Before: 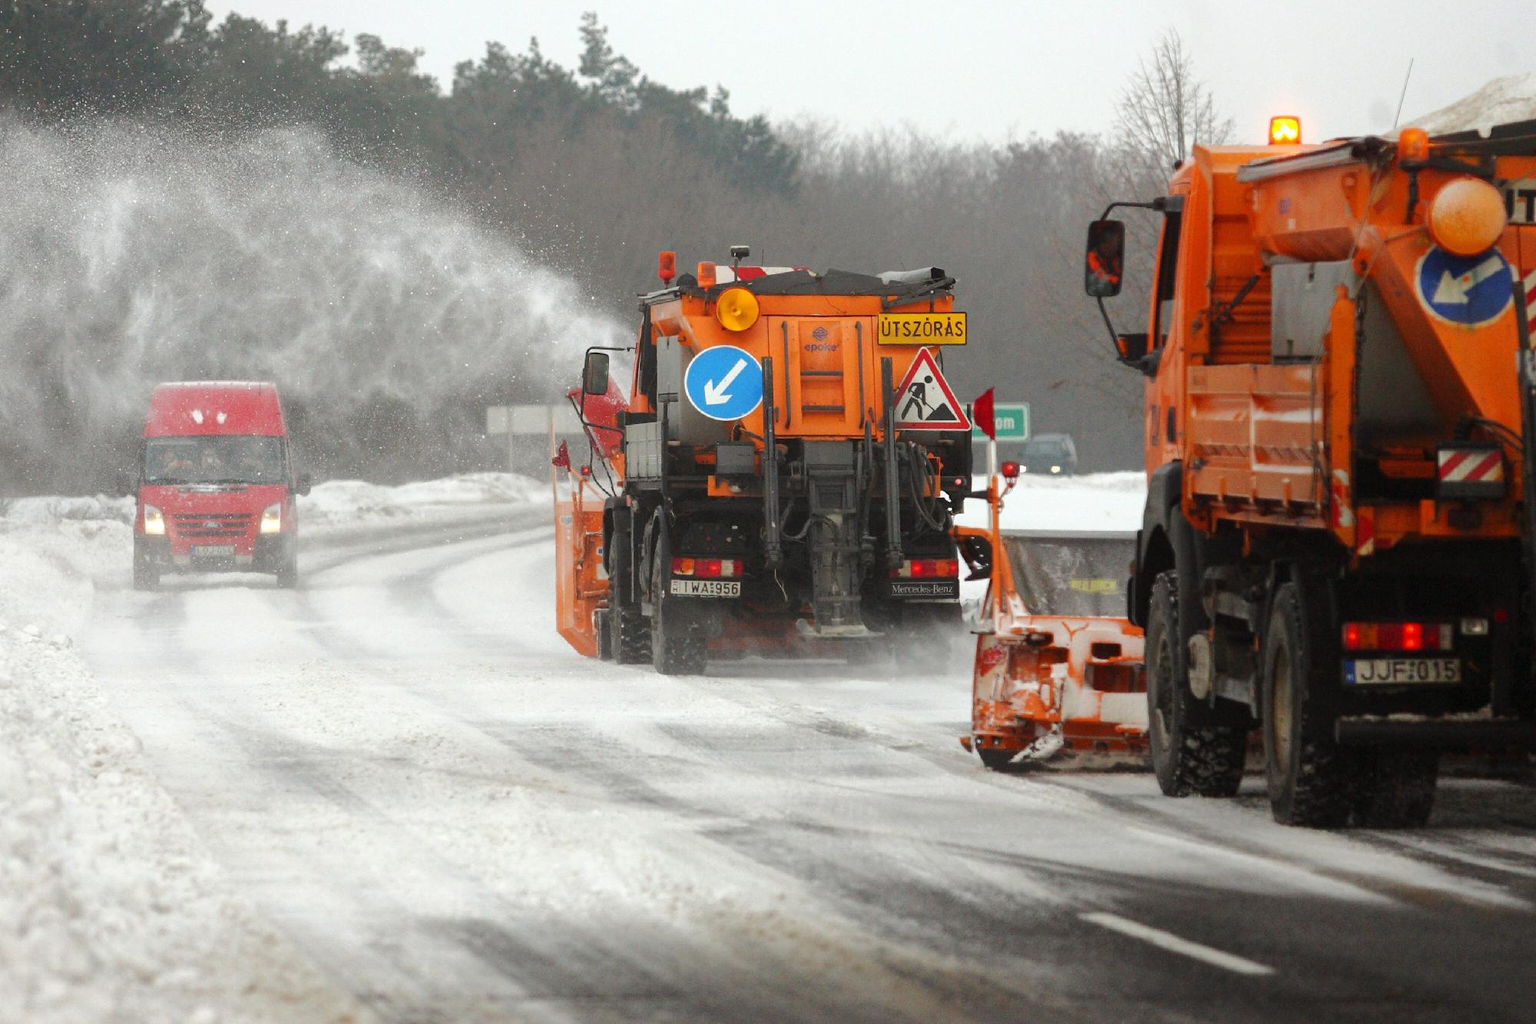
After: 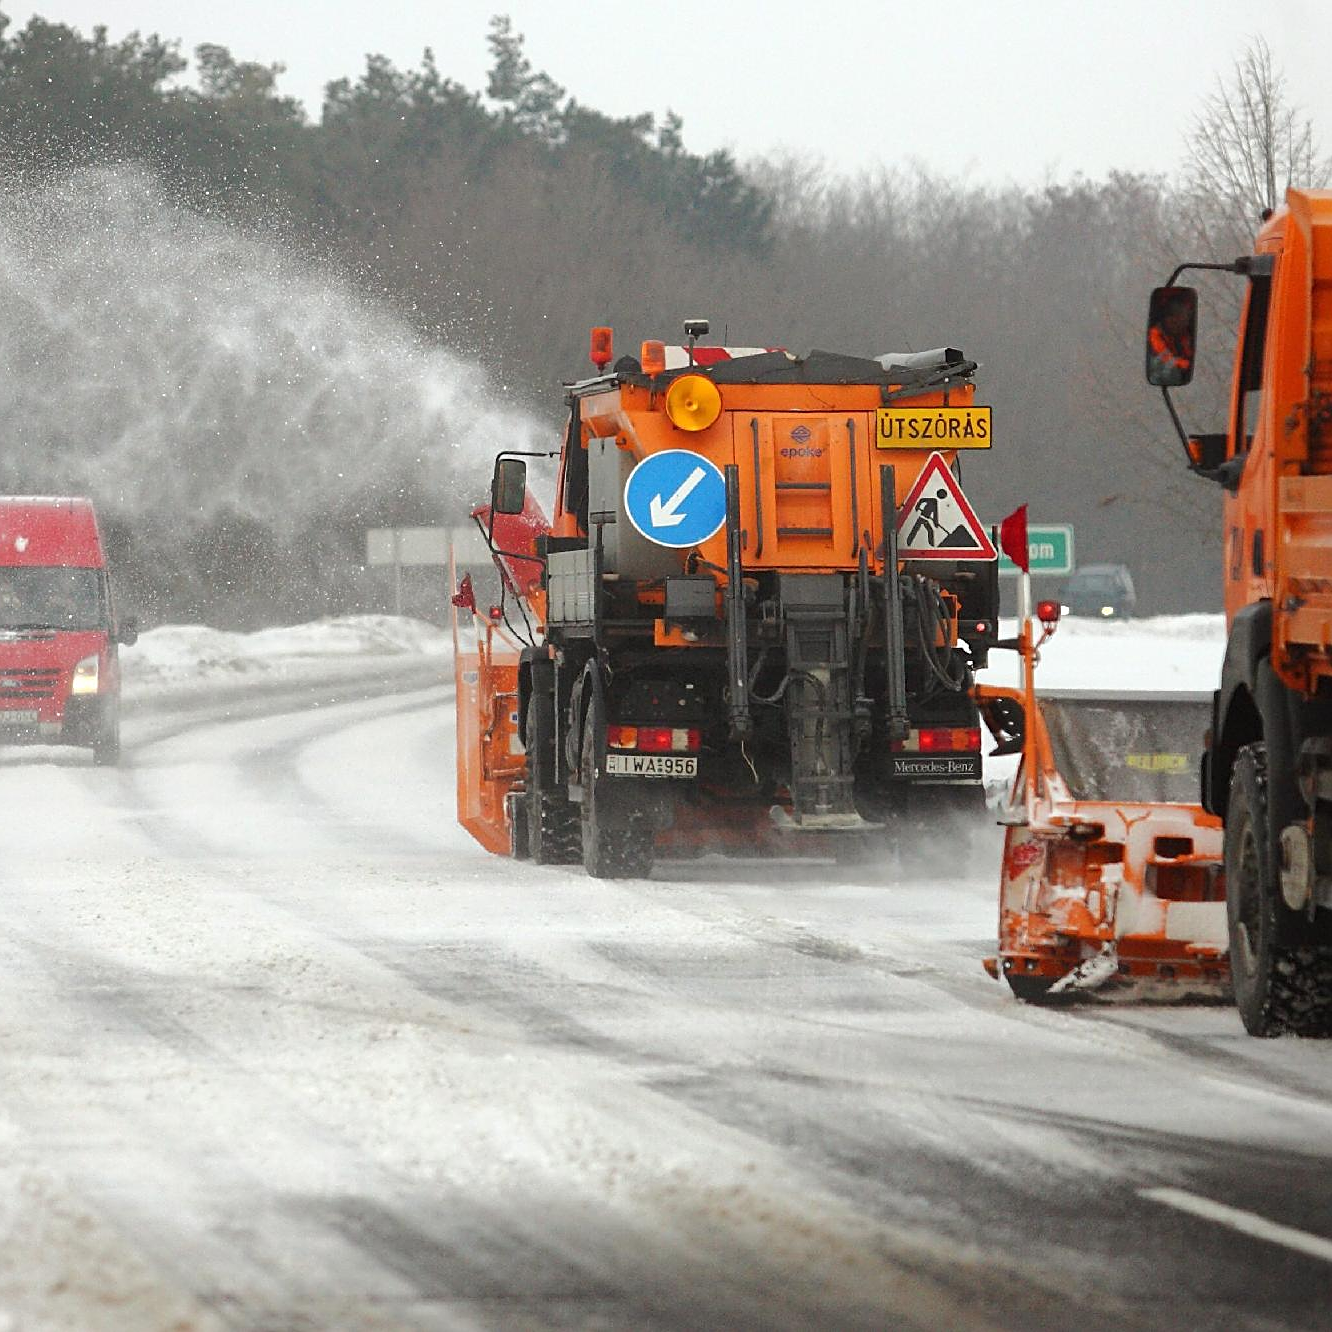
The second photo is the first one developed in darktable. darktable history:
crop and rotate: left 13.367%, right 20.003%
sharpen: on, module defaults
